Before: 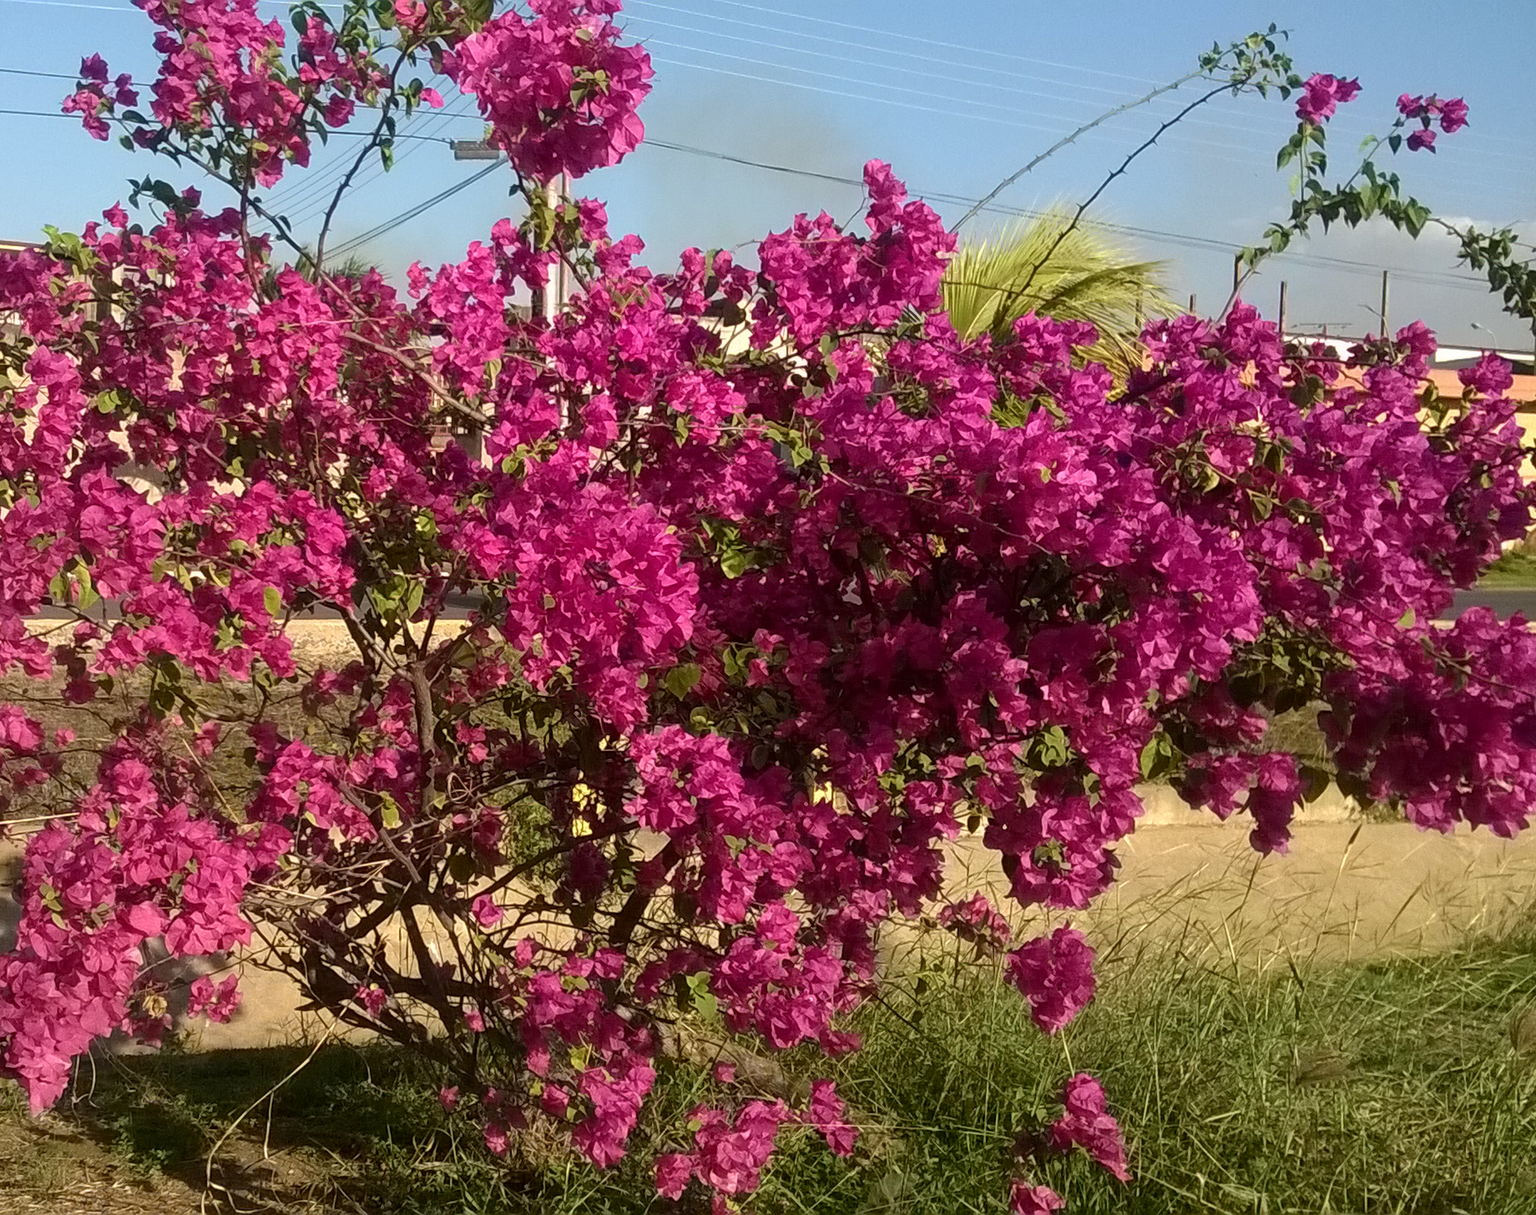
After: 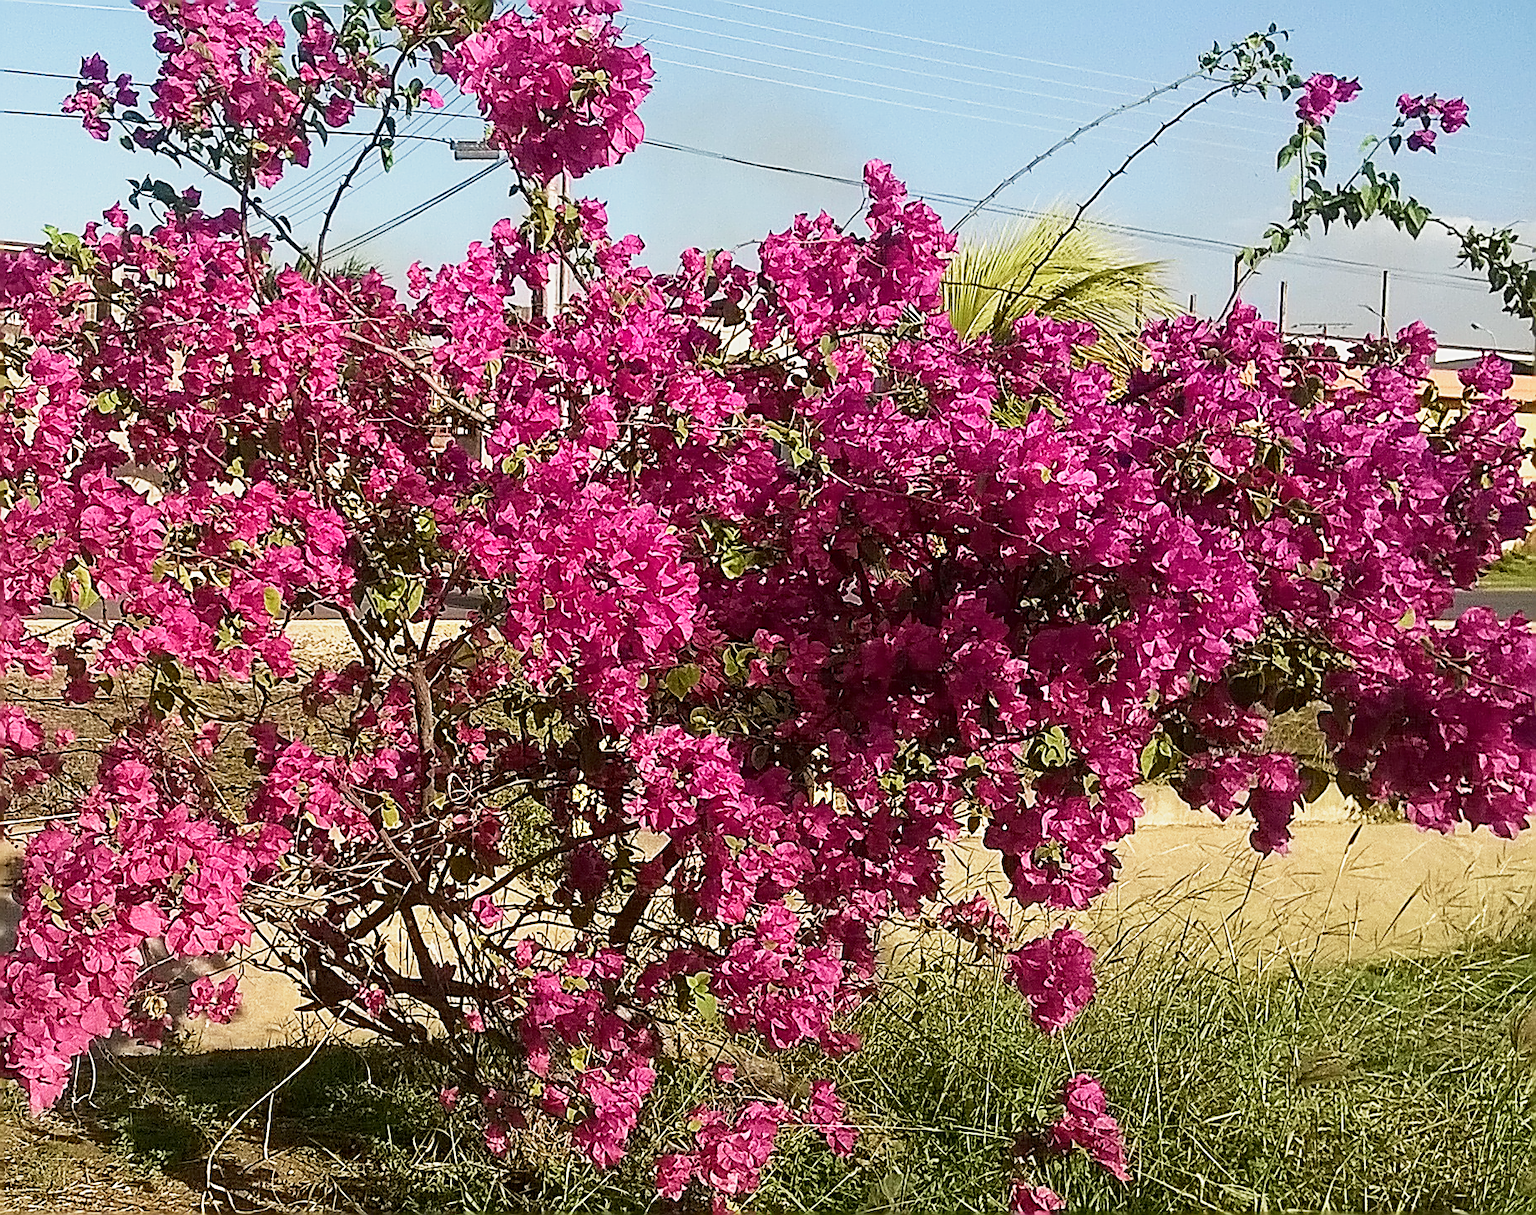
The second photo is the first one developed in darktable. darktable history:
base curve: curves: ch0 [(0, 0) (0.088, 0.125) (0.176, 0.251) (0.354, 0.501) (0.613, 0.749) (1, 0.877)], preserve colors none
sharpen: amount 1.858
